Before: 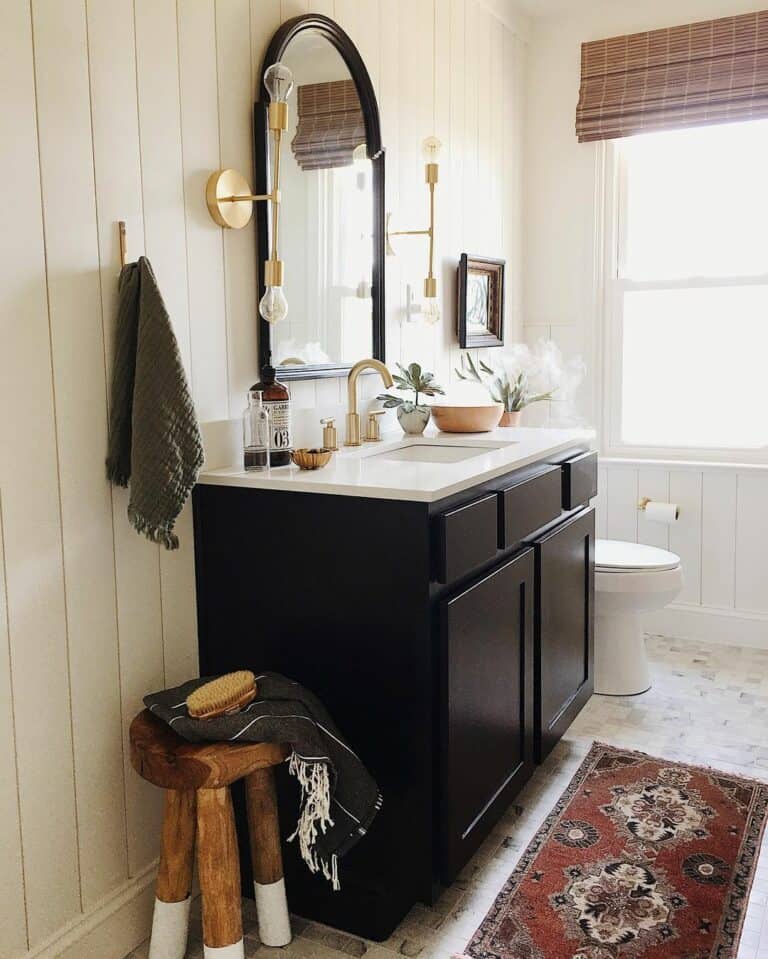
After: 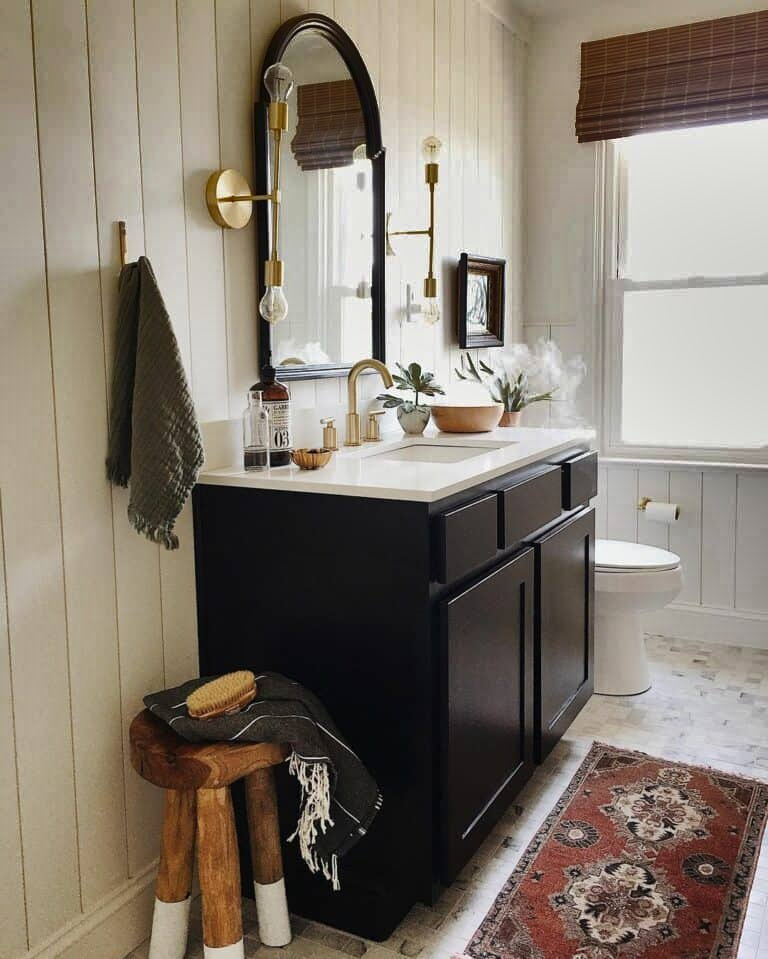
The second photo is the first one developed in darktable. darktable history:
shadows and highlights: shadows 24.64, highlights -78.88, soften with gaussian
